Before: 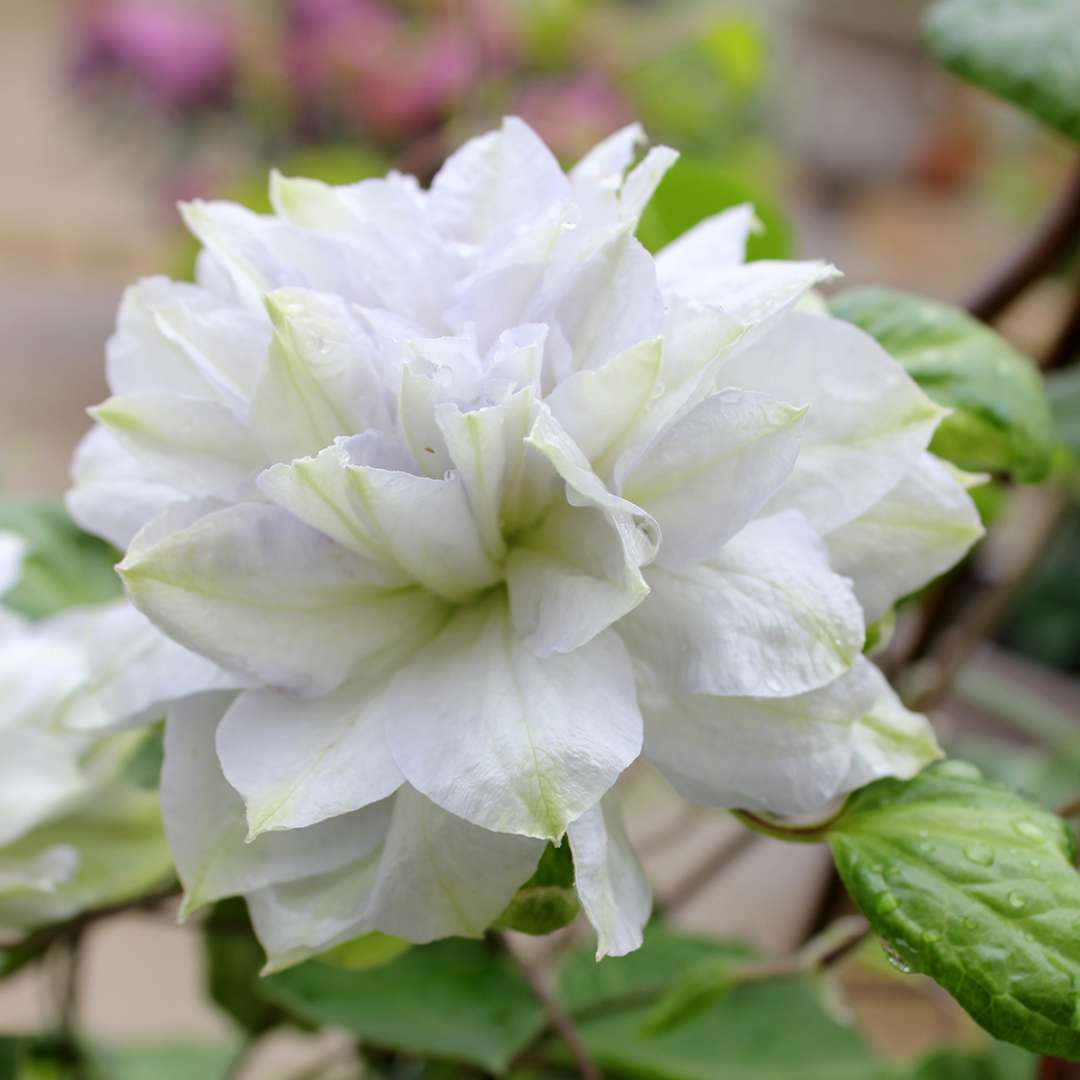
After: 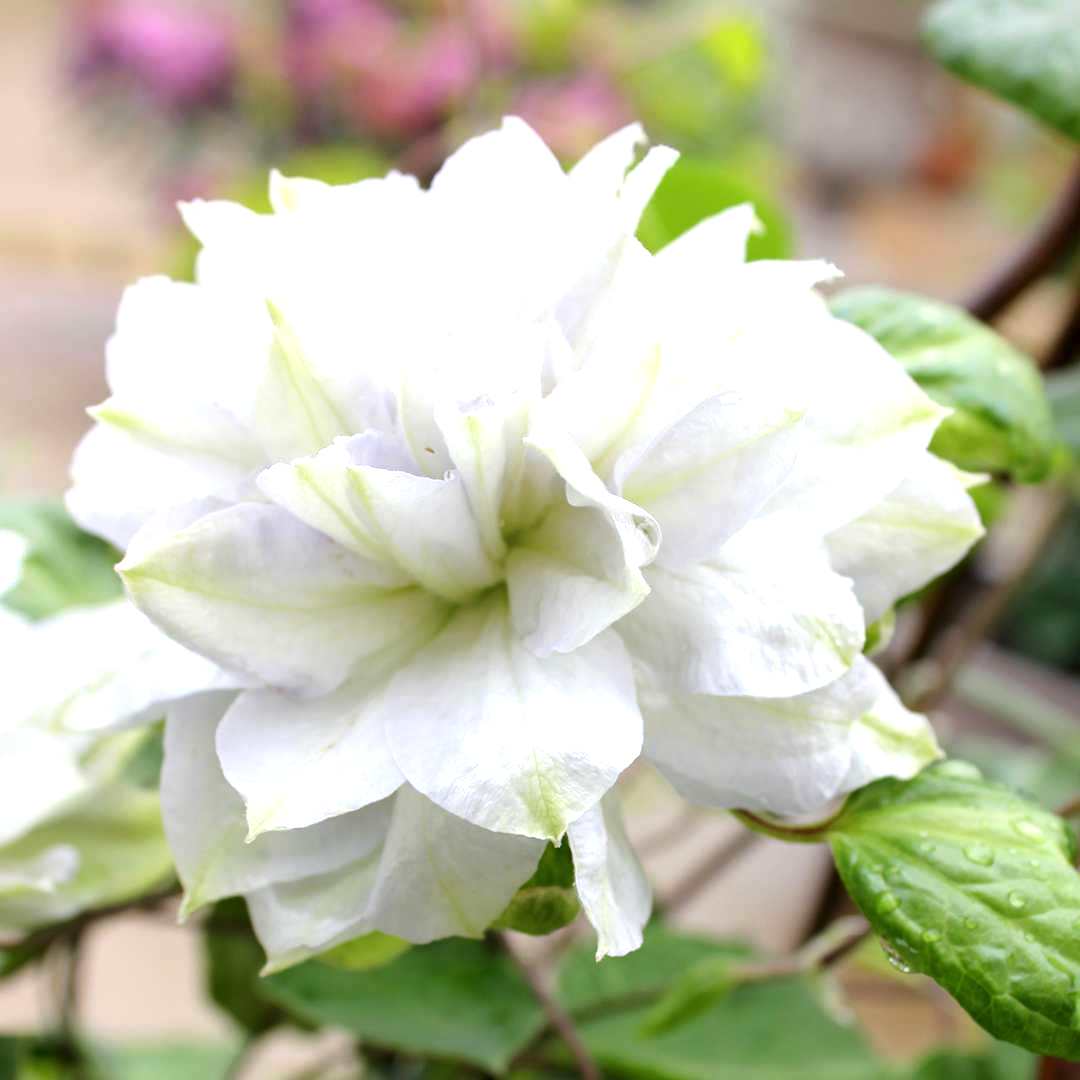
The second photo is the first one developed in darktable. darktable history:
tone equalizer: -8 EV -0.725 EV, -7 EV -0.693 EV, -6 EV -0.601 EV, -5 EV -0.402 EV, -3 EV 0.37 EV, -2 EV 0.6 EV, -1 EV 0.695 EV, +0 EV 0.76 EV, smoothing diameter 24.86%, edges refinement/feathering 12.03, preserve details guided filter
